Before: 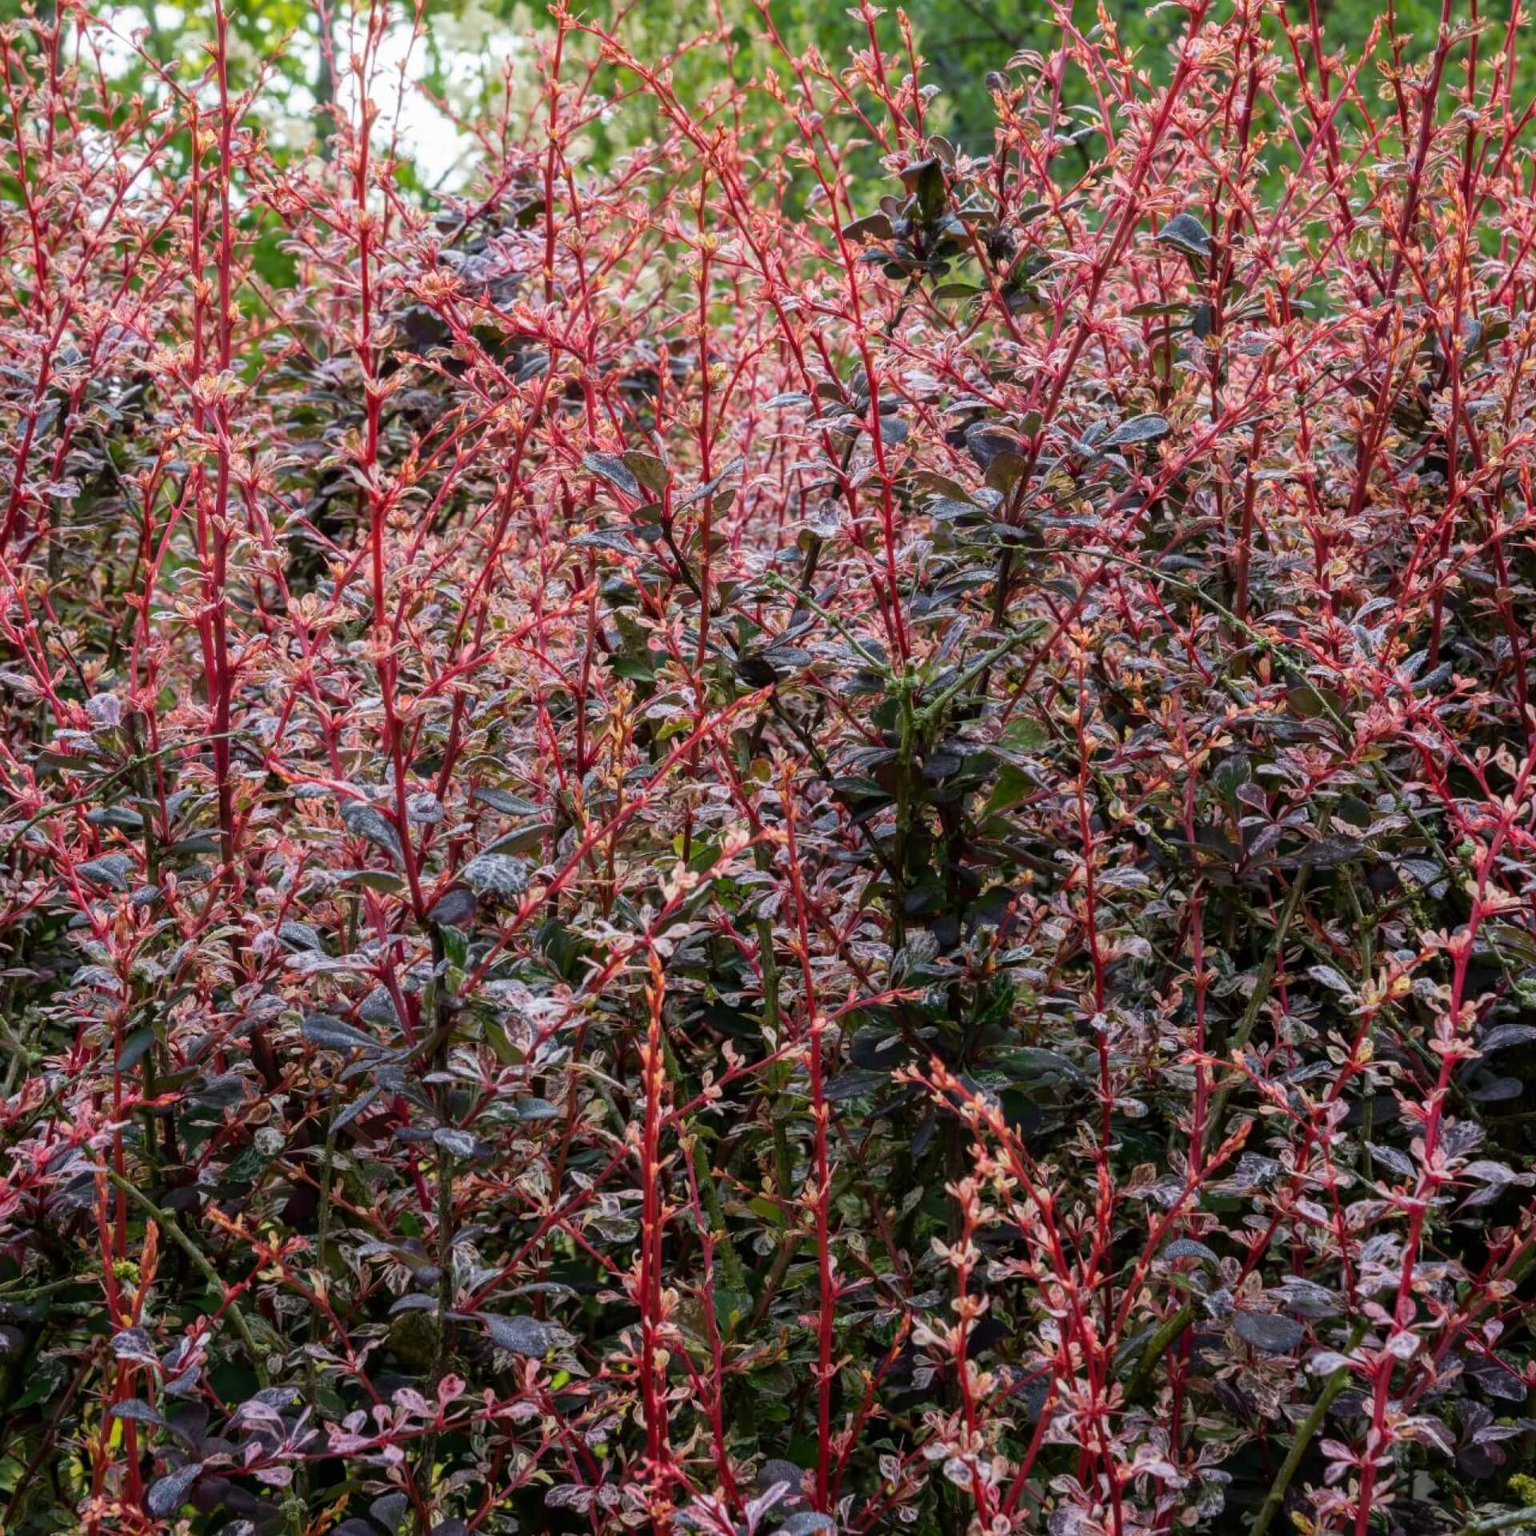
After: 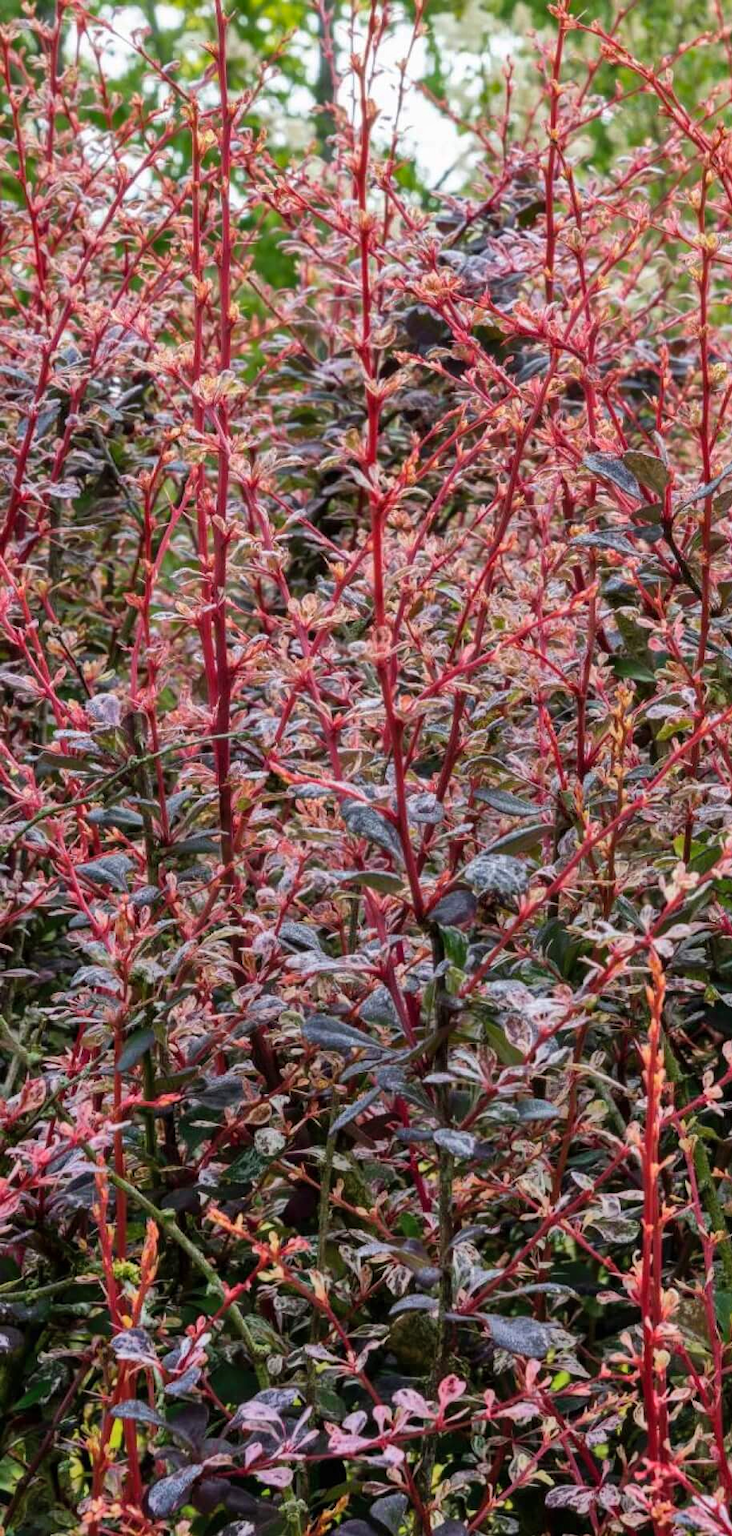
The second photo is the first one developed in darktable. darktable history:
crop and rotate: left 0.007%, top 0%, right 52.311%
shadows and highlights: low approximation 0.01, soften with gaussian
